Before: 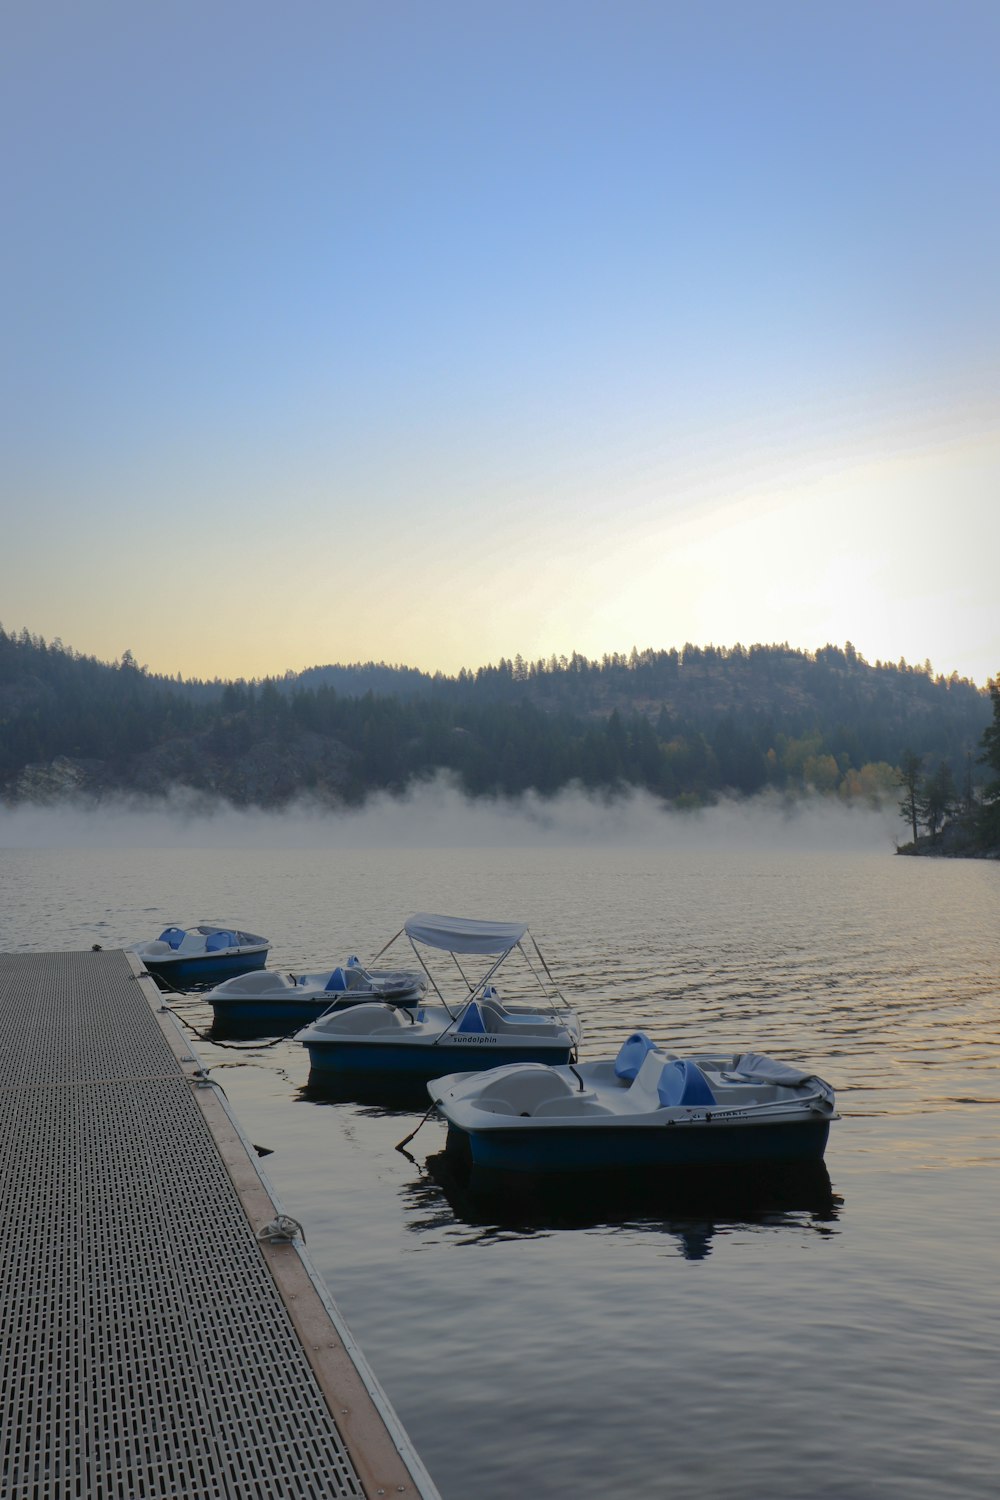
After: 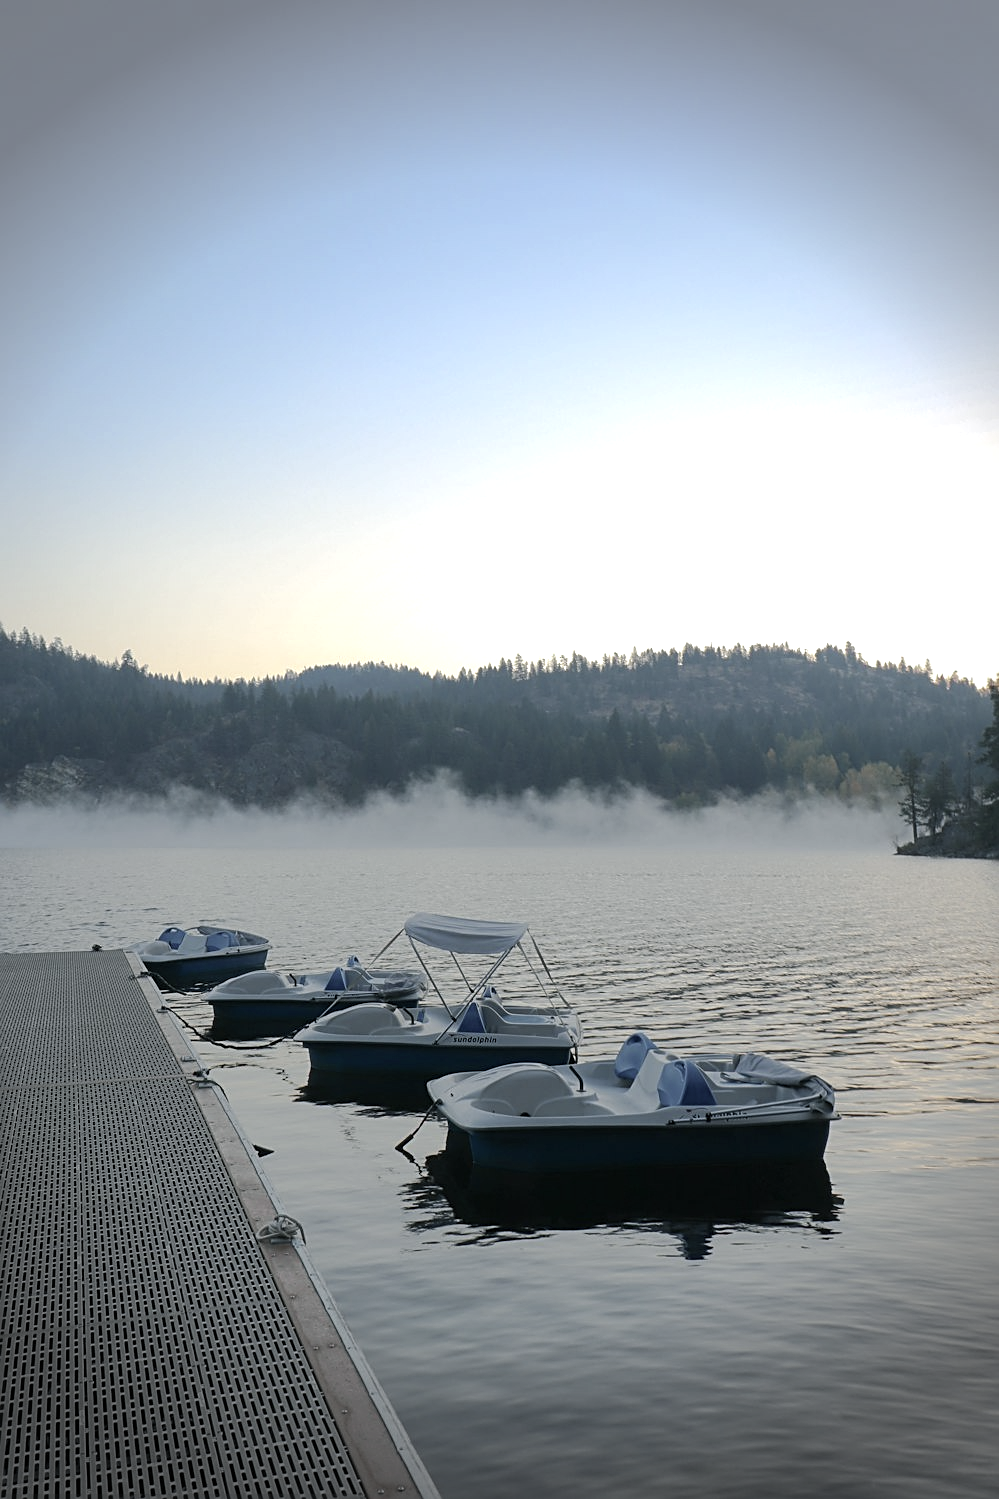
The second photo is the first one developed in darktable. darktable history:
color balance rgb: power › luminance -7.531%, power › chroma 1.081%, power › hue 215.75°, perceptual saturation grading › global saturation 25.894%
crop and rotate: left 0.088%, bottom 0.013%
sharpen: on, module defaults
exposure: exposure 0.6 EV, compensate exposure bias true, compensate highlight preservation false
shadows and highlights: radius 335.26, shadows 65.35, highlights 5.52, compress 87.6%, soften with gaussian
color zones: curves: ch0 [(0, 0.6) (0.129, 0.508) (0.193, 0.483) (0.429, 0.5) (0.571, 0.5) (0.714, 0.5) (0.857, 0.5) (1, 0.6)]; ch1 [(0, 0.481) (0.112, 0.245) (0.213, 0.223) (0.429, 0.233) (0.571, 0.231) (0.683, 0.242) (0.857, 0.296) (1, 0.481)]
vignetting: fall-off start 76.81%, fall-off radius 27.96%, width/height ratio 0.965
